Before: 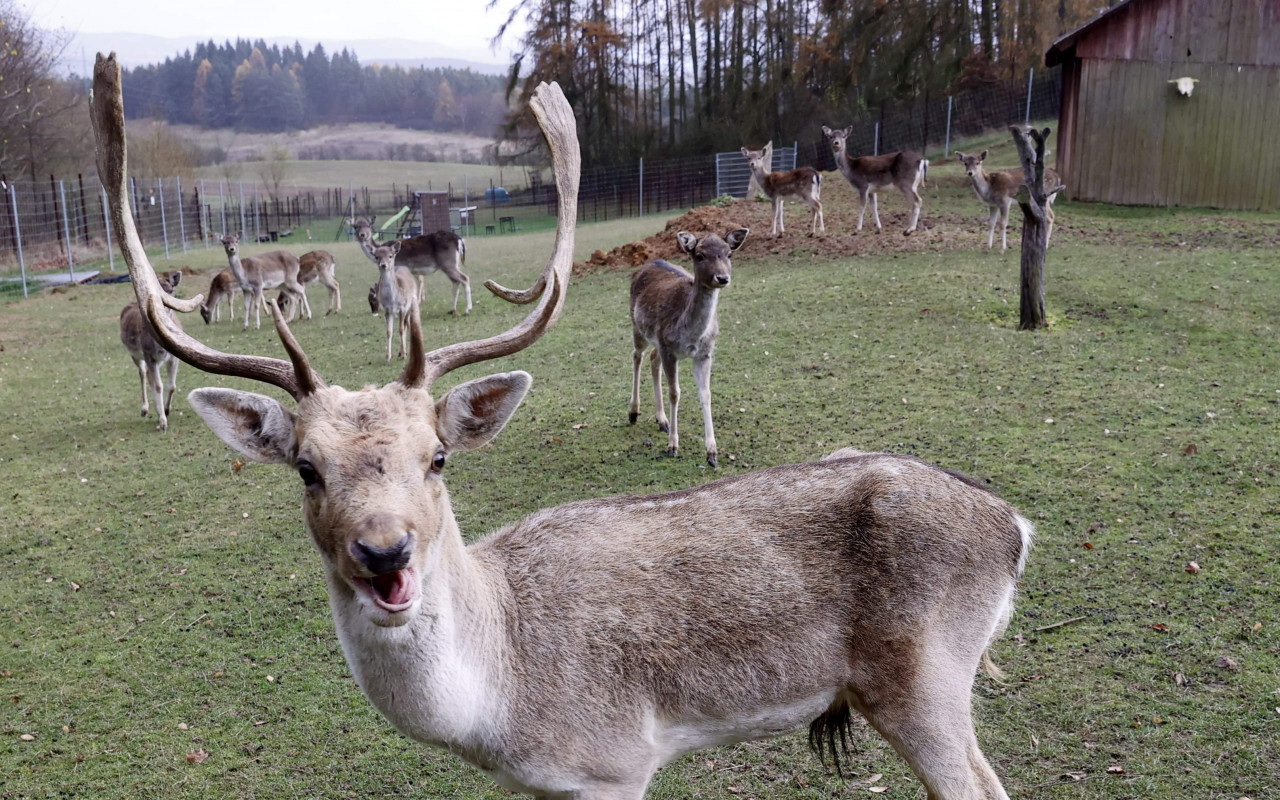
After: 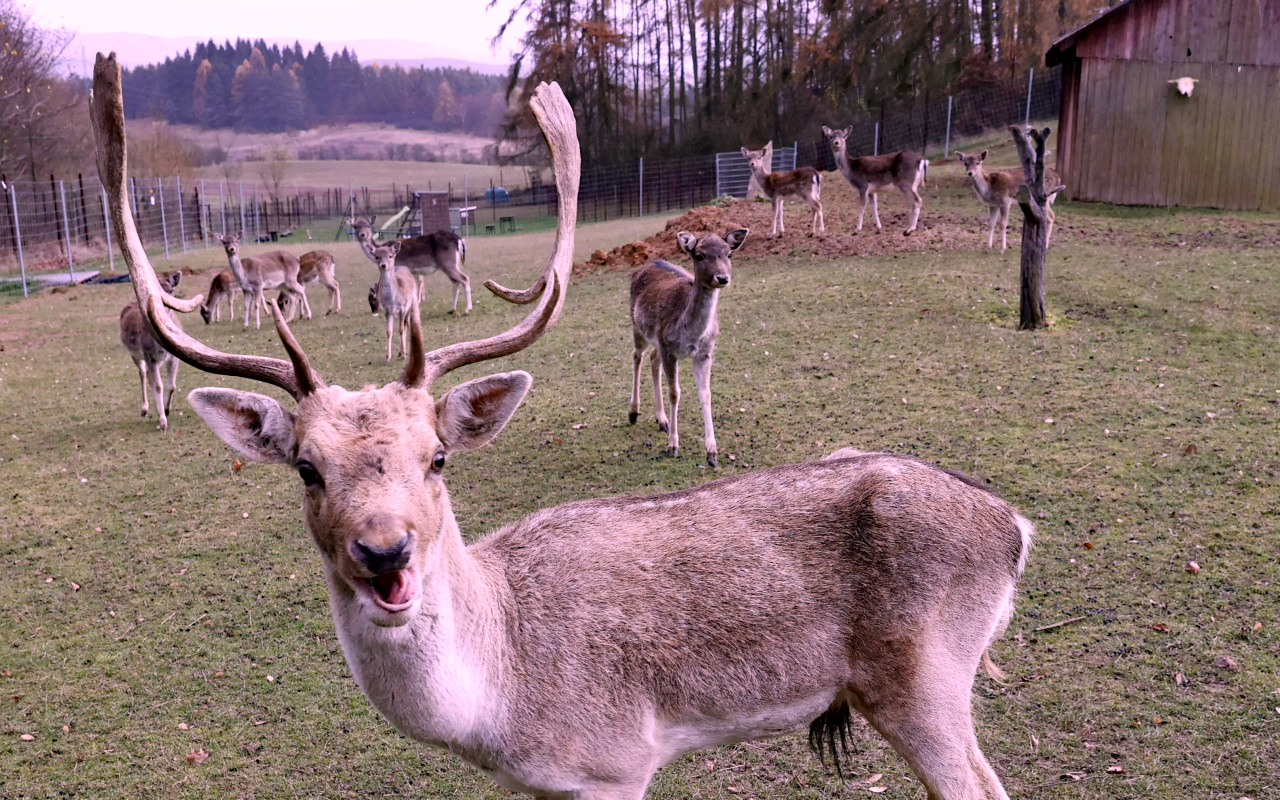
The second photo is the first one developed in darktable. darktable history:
haze removal: compatibility mode true, adaptive false
shadows and highlights: radius 108.52, shadows 23.73, highlights -59.32, low approximation 0.01, soften with gaussian
white balance: red 1.188, blue 1.11
